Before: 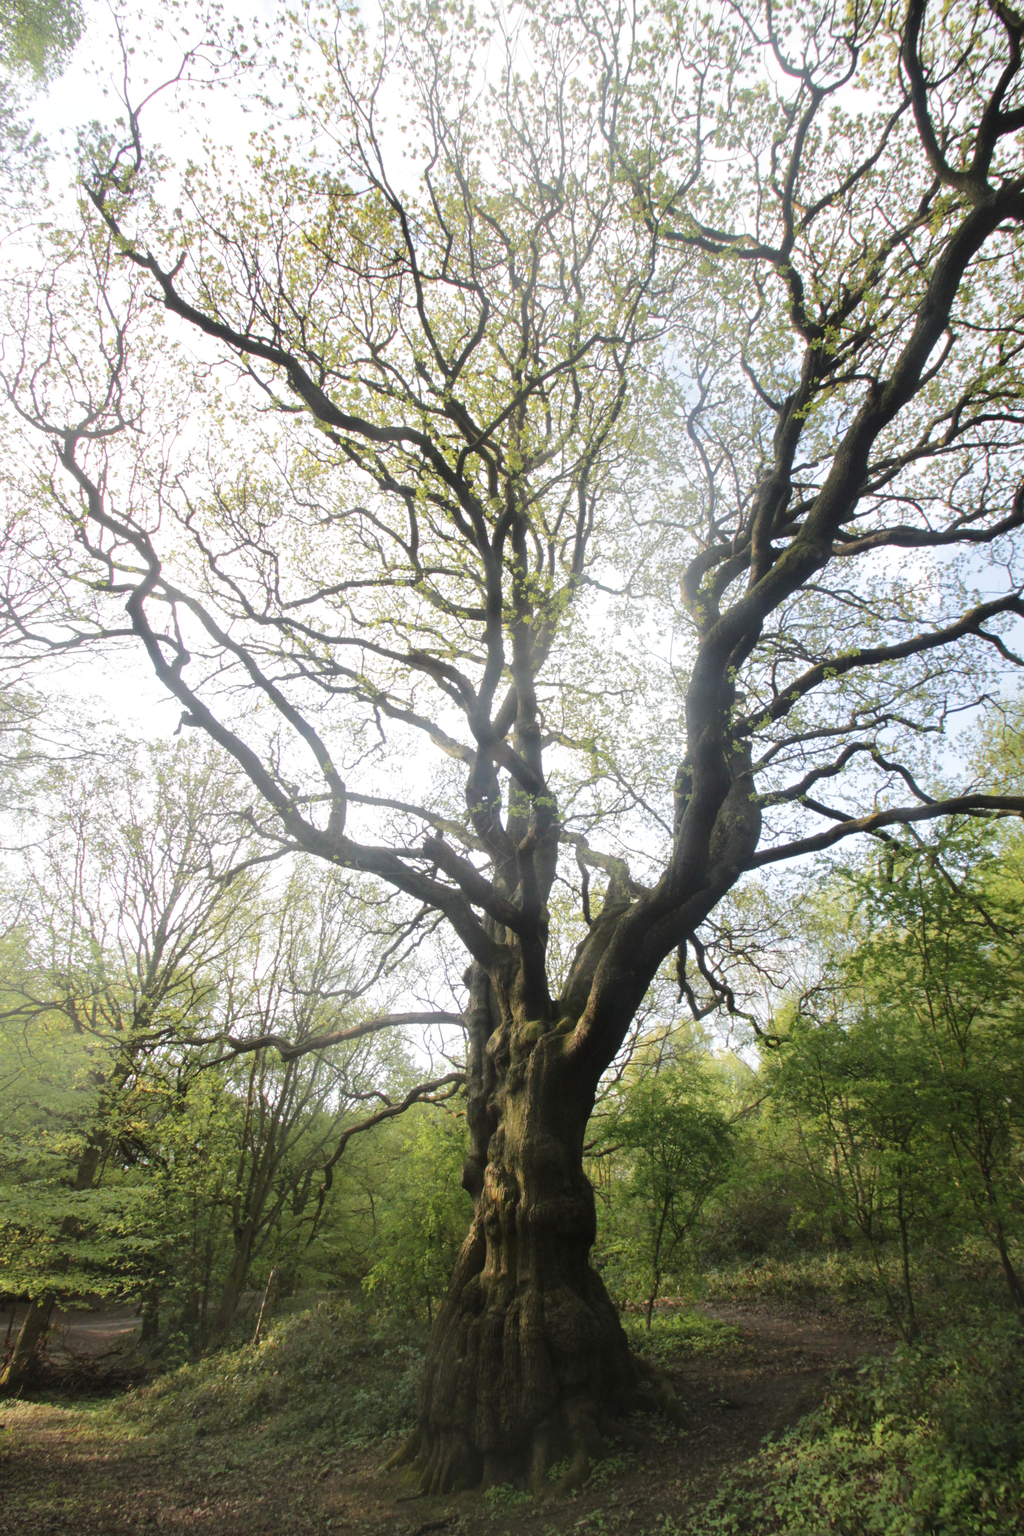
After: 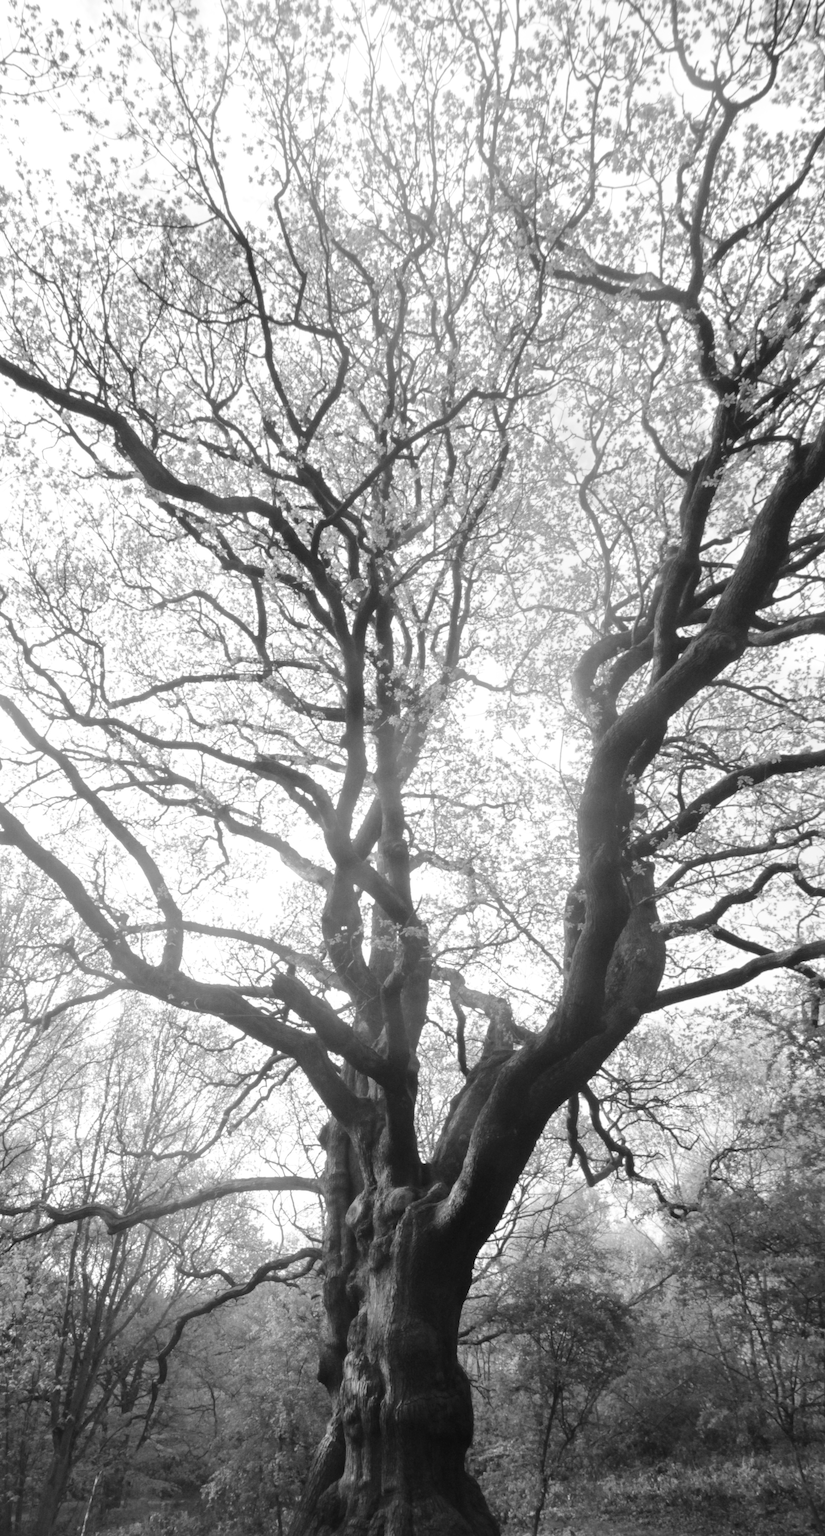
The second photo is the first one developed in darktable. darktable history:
monochrome: on, module defaults
crop: left 18.479%, right 12.2%, bottom 13.971%
